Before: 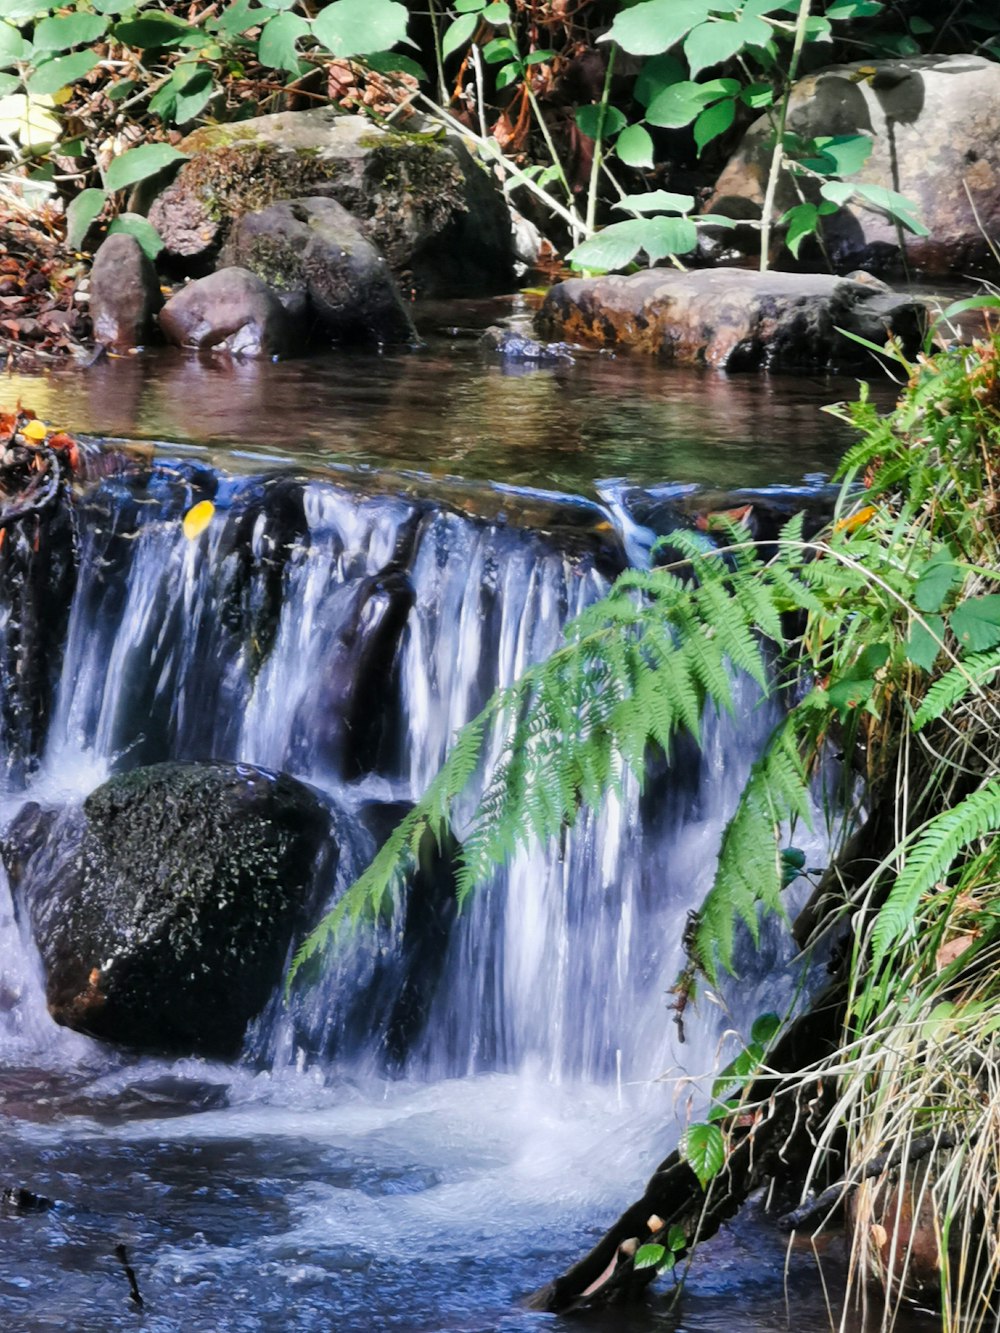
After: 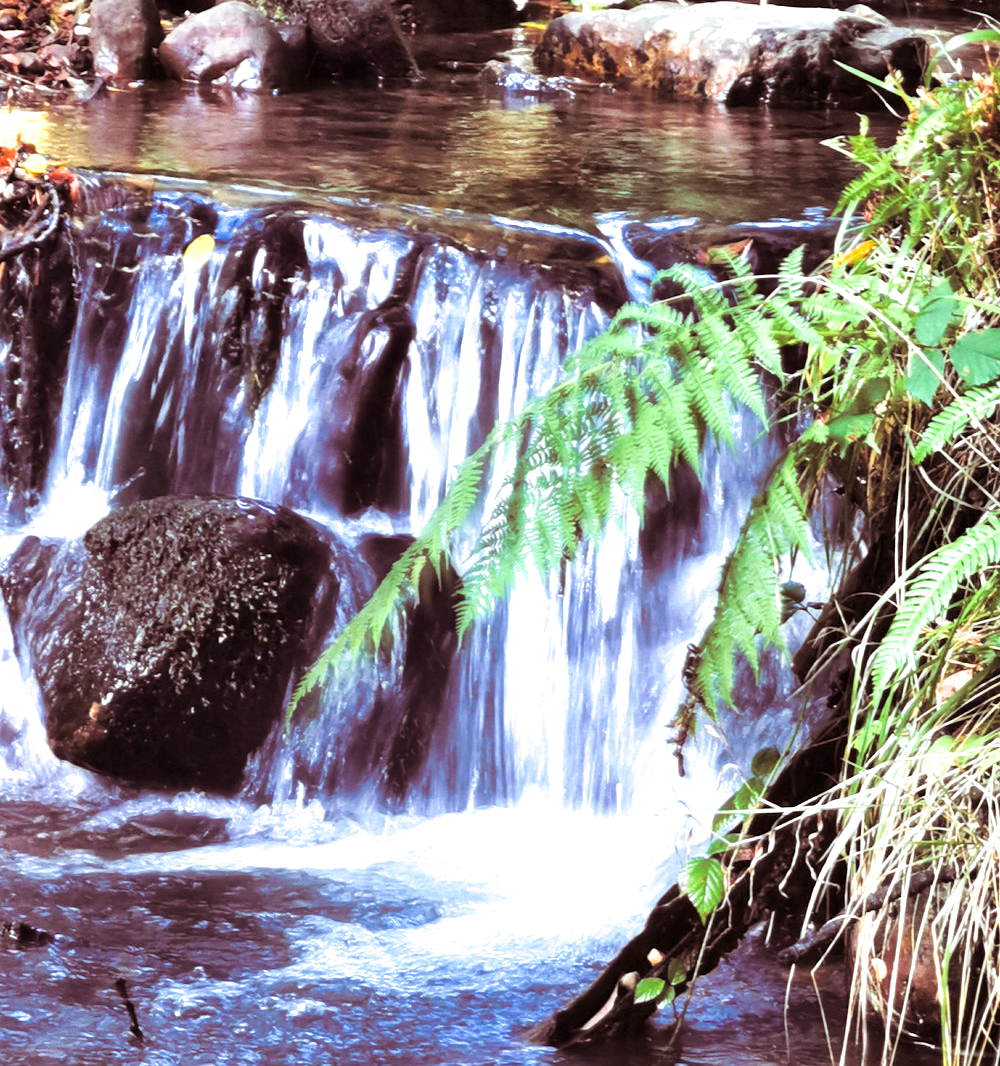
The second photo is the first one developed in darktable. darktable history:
exposure: black level correction 0, exposure 0.95 EV, compensate exposure bias true, compensate highlight preservation false
split-toning: highlights › hue 180°
crop and rotate: top 19.998%
